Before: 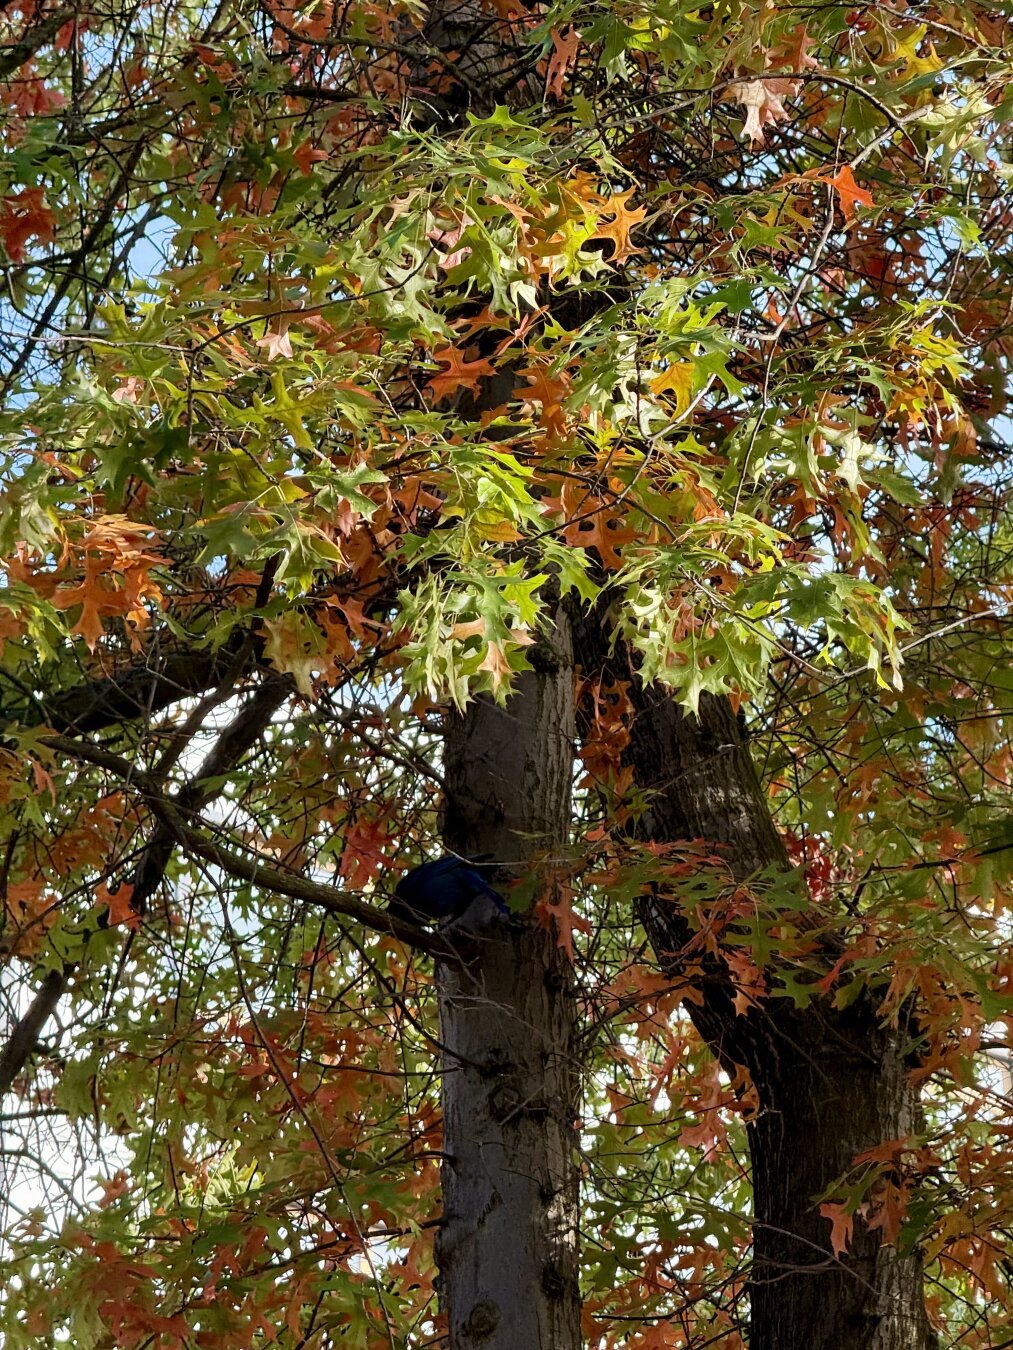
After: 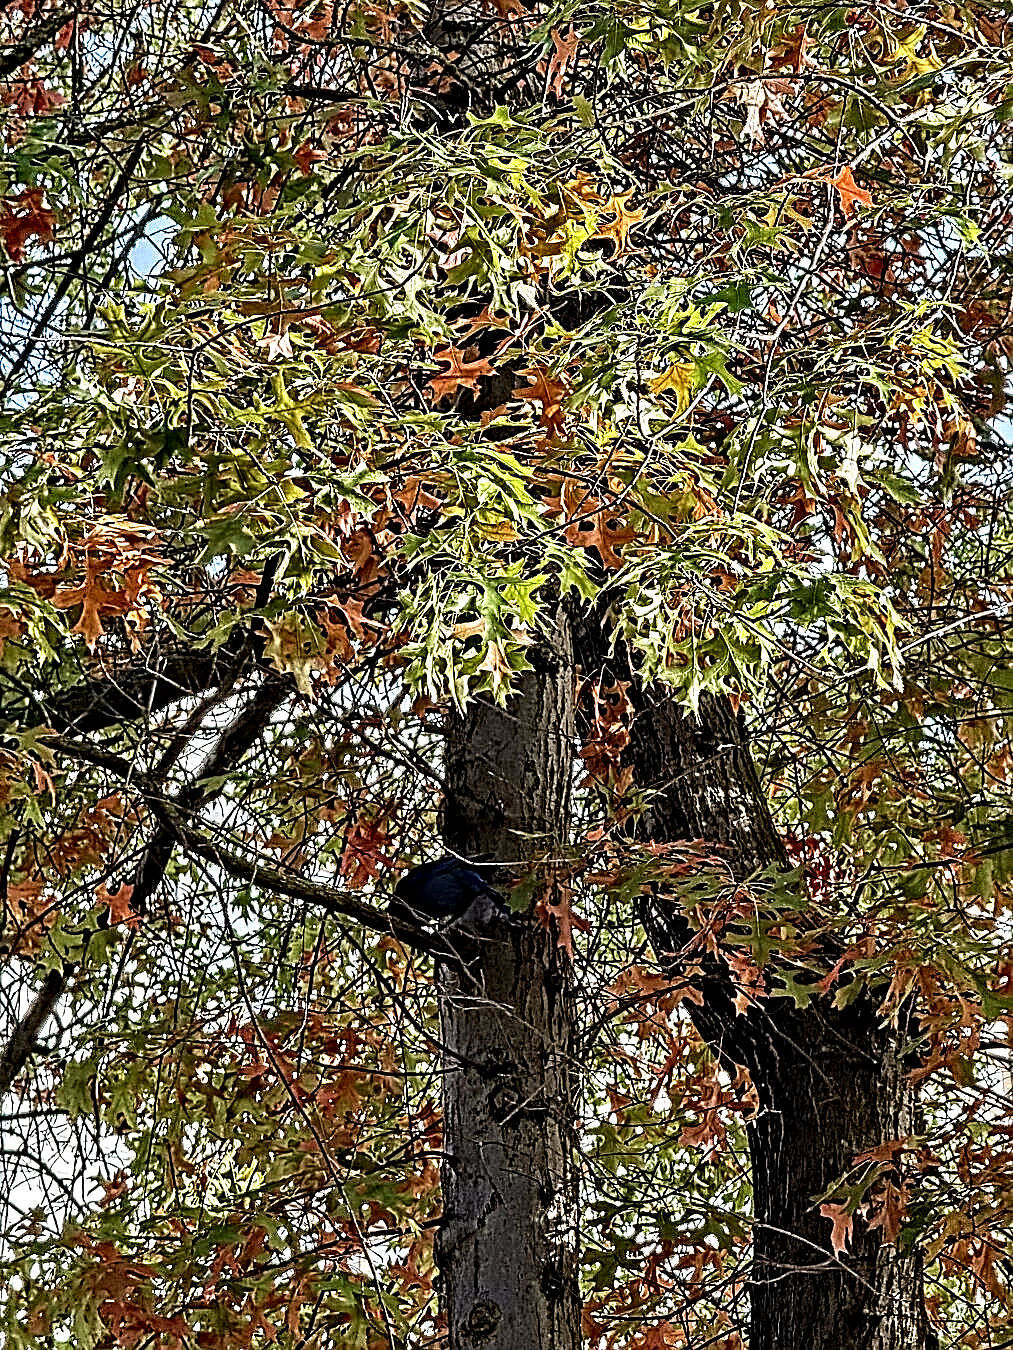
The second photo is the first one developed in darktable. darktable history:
contrast equalizer: y [[0.406, 0.494, 0.589, 0.753, 0.877, 0.999], [0.5 ×6], [0.5 ×6], [0 ×6], [0 ×6]]
sharpen: on, module defaults
